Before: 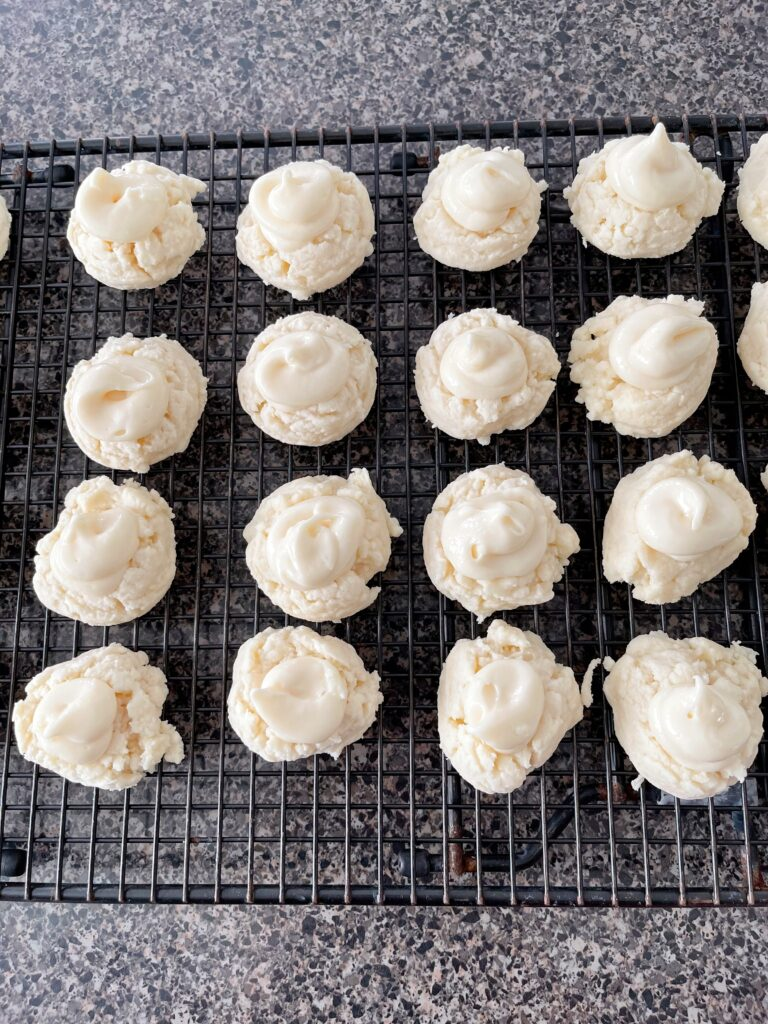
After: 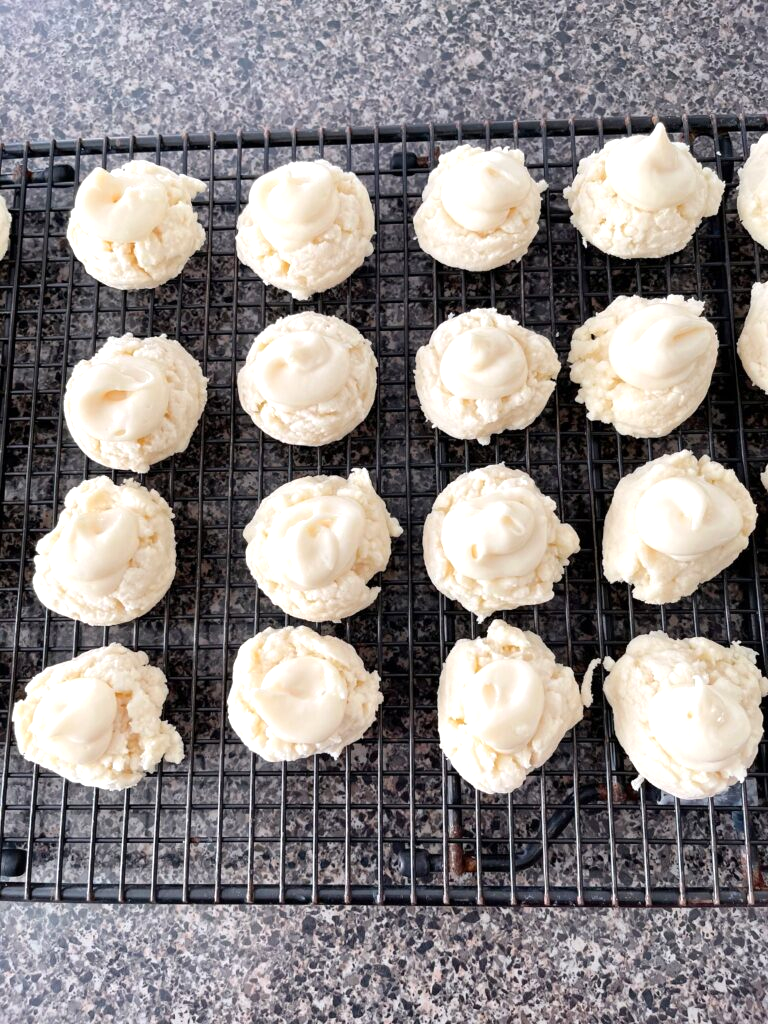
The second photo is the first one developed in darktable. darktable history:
exposure: exposure 0.404 EV, compensate highlight preservation false
